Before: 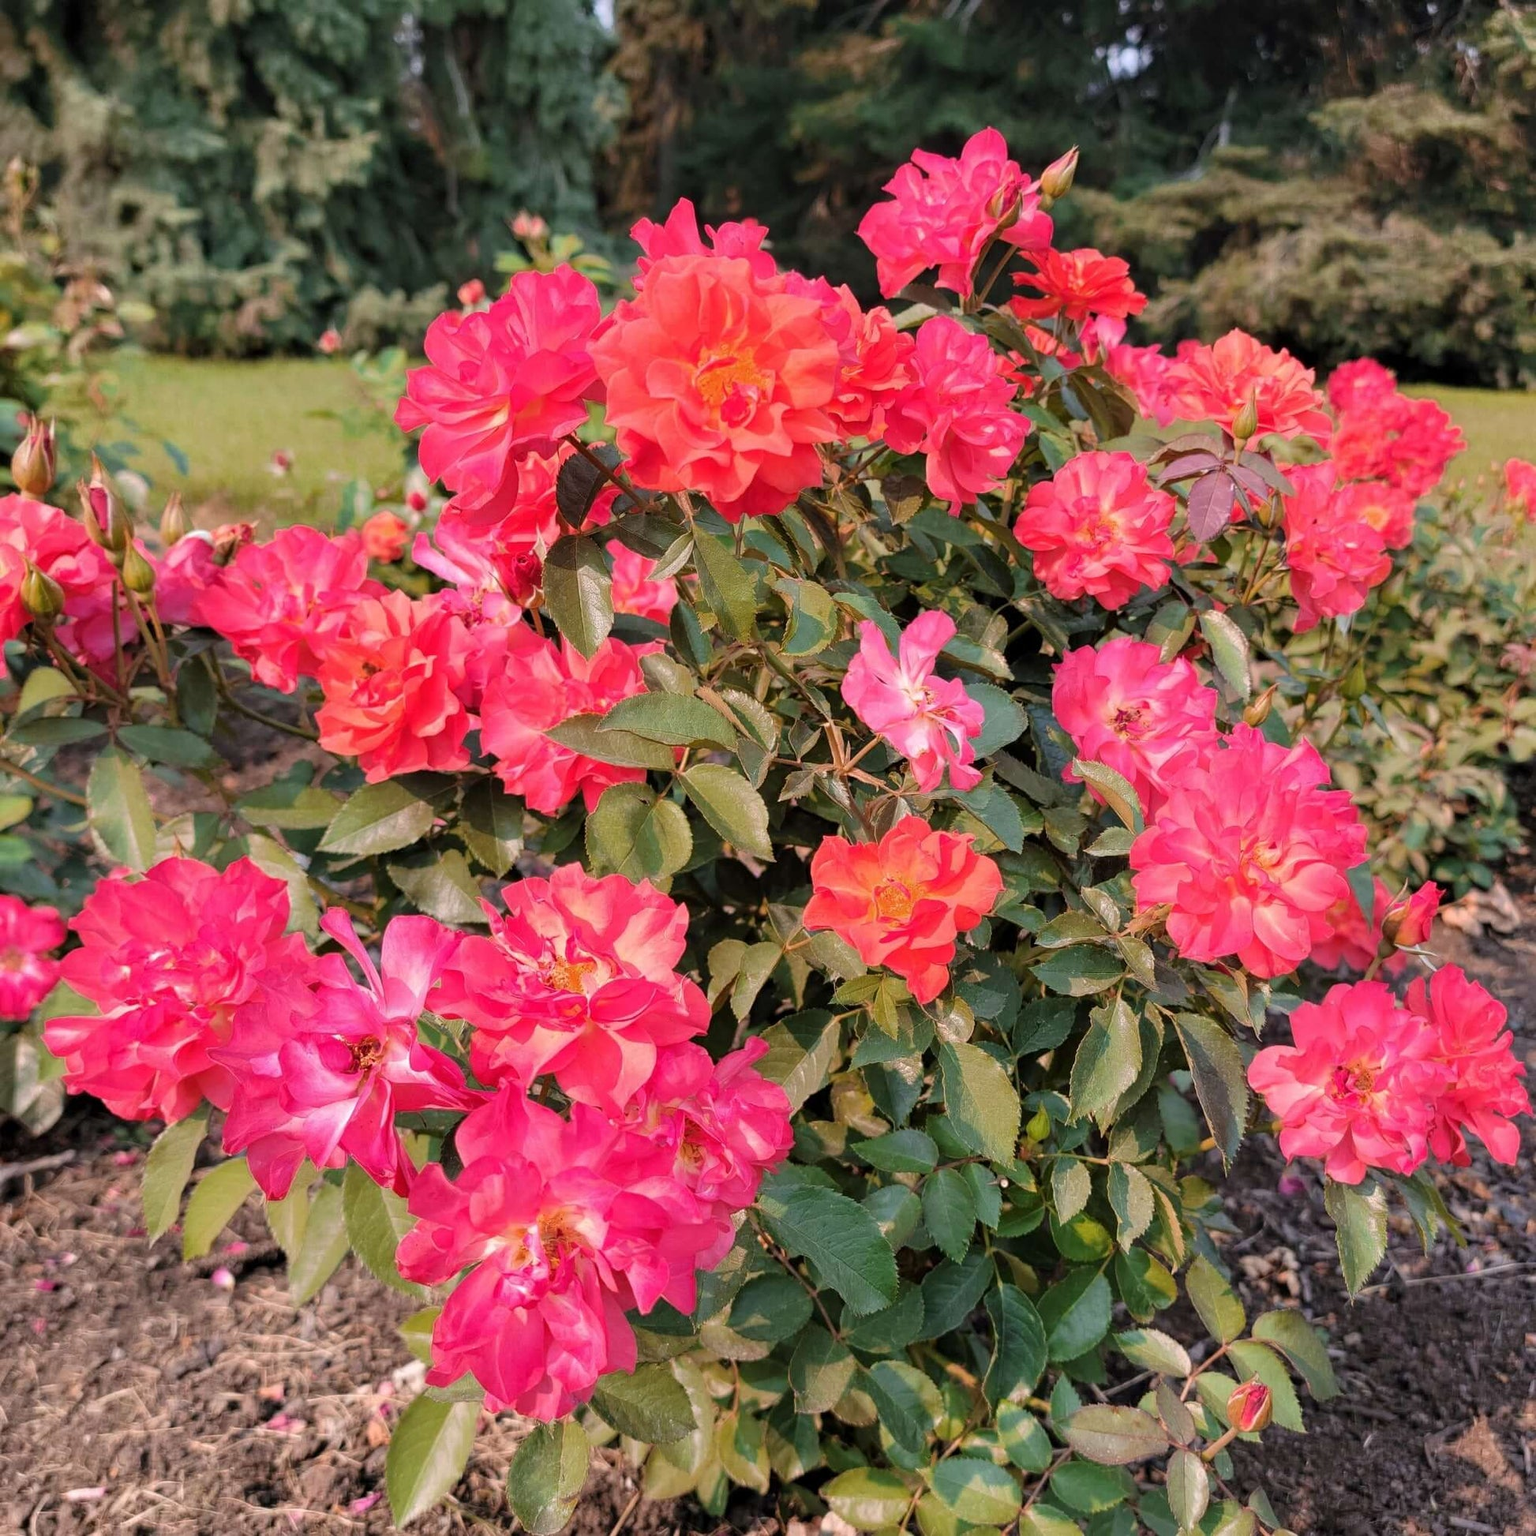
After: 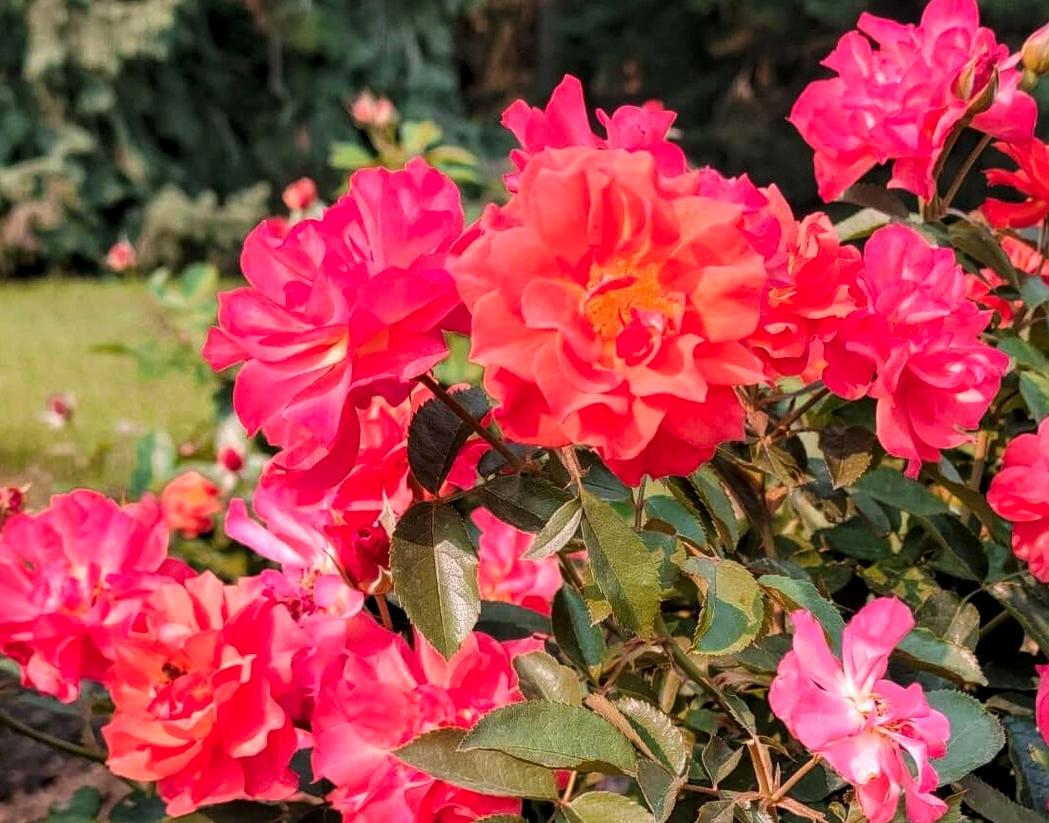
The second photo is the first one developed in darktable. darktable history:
crop: left 15.306%, top 9.065%, right 30.789%, bottom 48.638%
tone curve: curves: ch0 [(0, 0) (0.08, 0.06) (0.17, 0.14) (0.5, 0.5) (0.83, 0.86) (0.92, 0.94) (1, 1)], preserve colors none
rotate and perspective: automatic cropping original format, crop left 0, crop top 0
local contrast: on, module defaults
